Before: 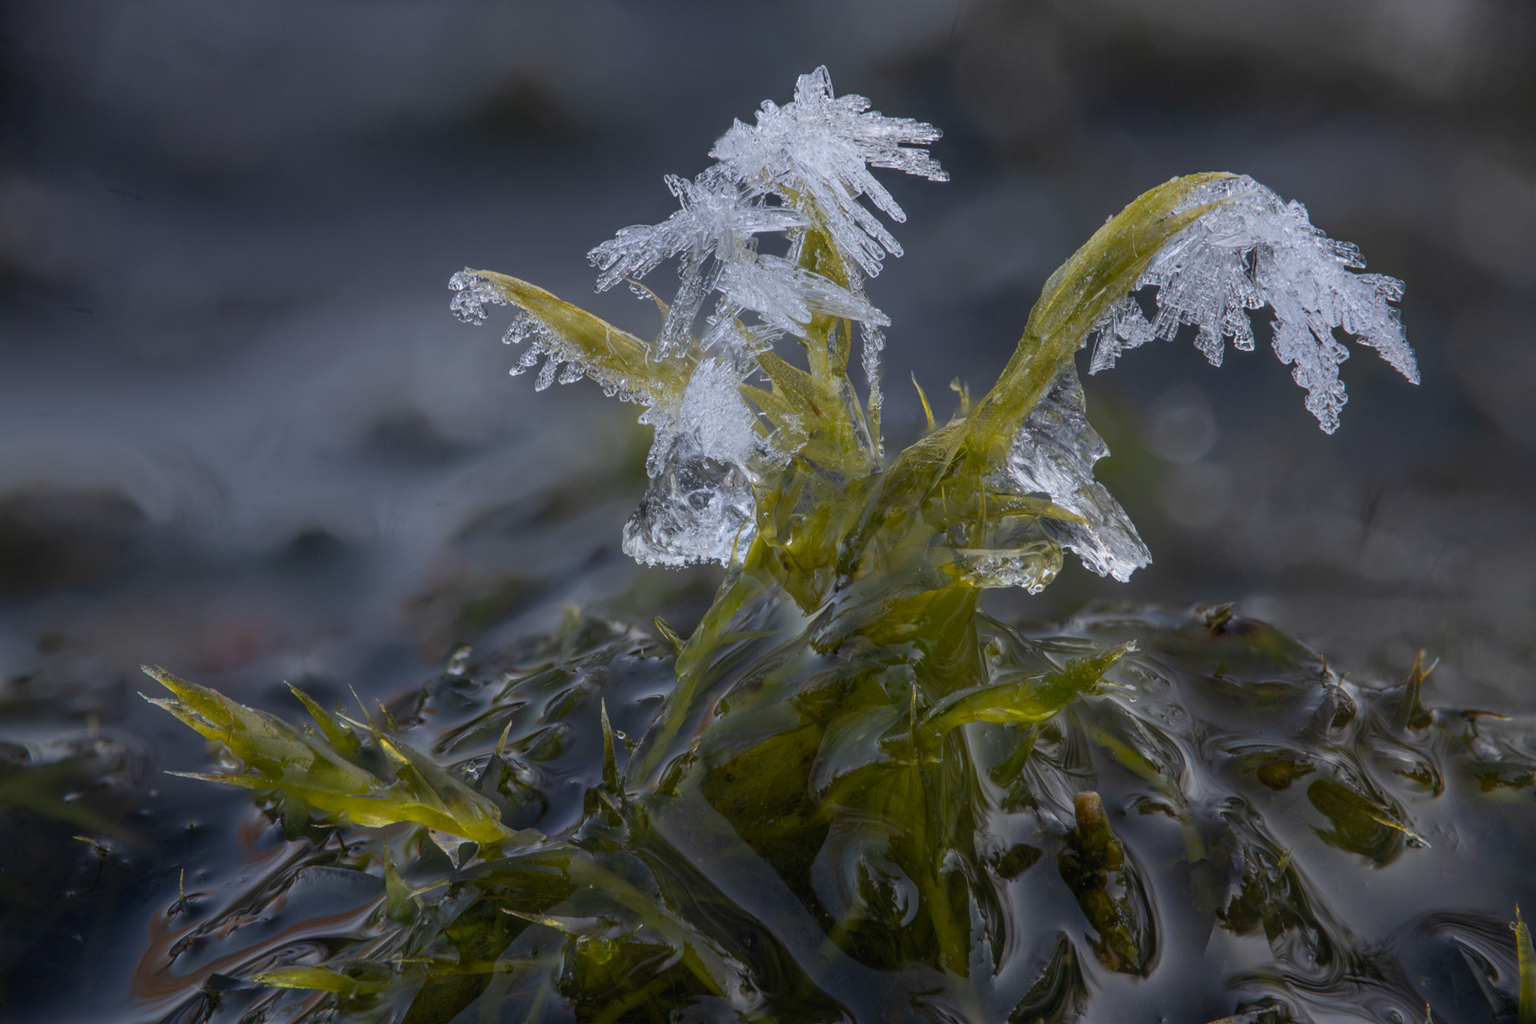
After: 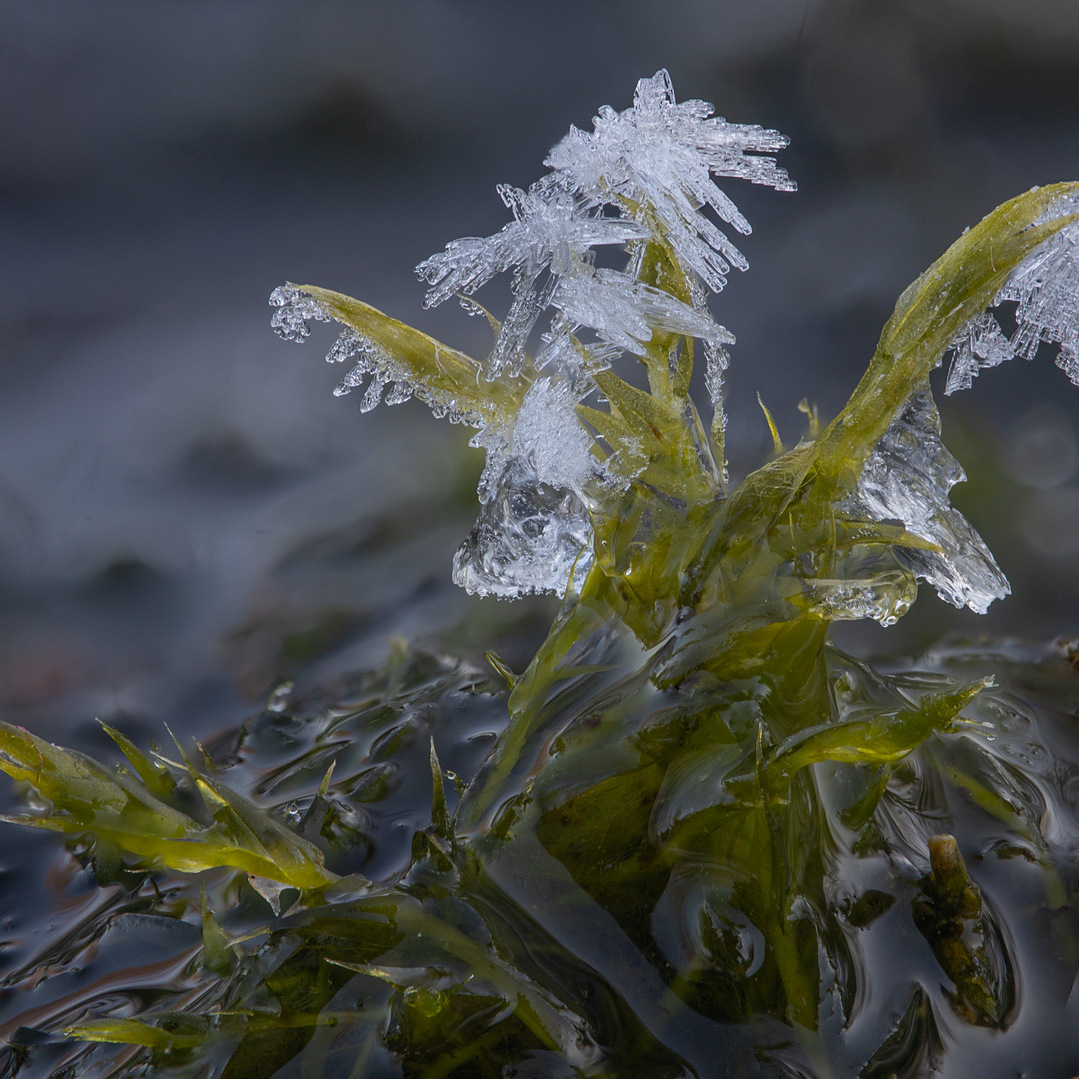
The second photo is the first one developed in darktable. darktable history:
crop and rotate: left 12.648%, right 20.685%
sharpen: radius 0.969, amount 0.604
rgb levels: preserve colors max RGB
color balance rgb: global vibrance 10%
